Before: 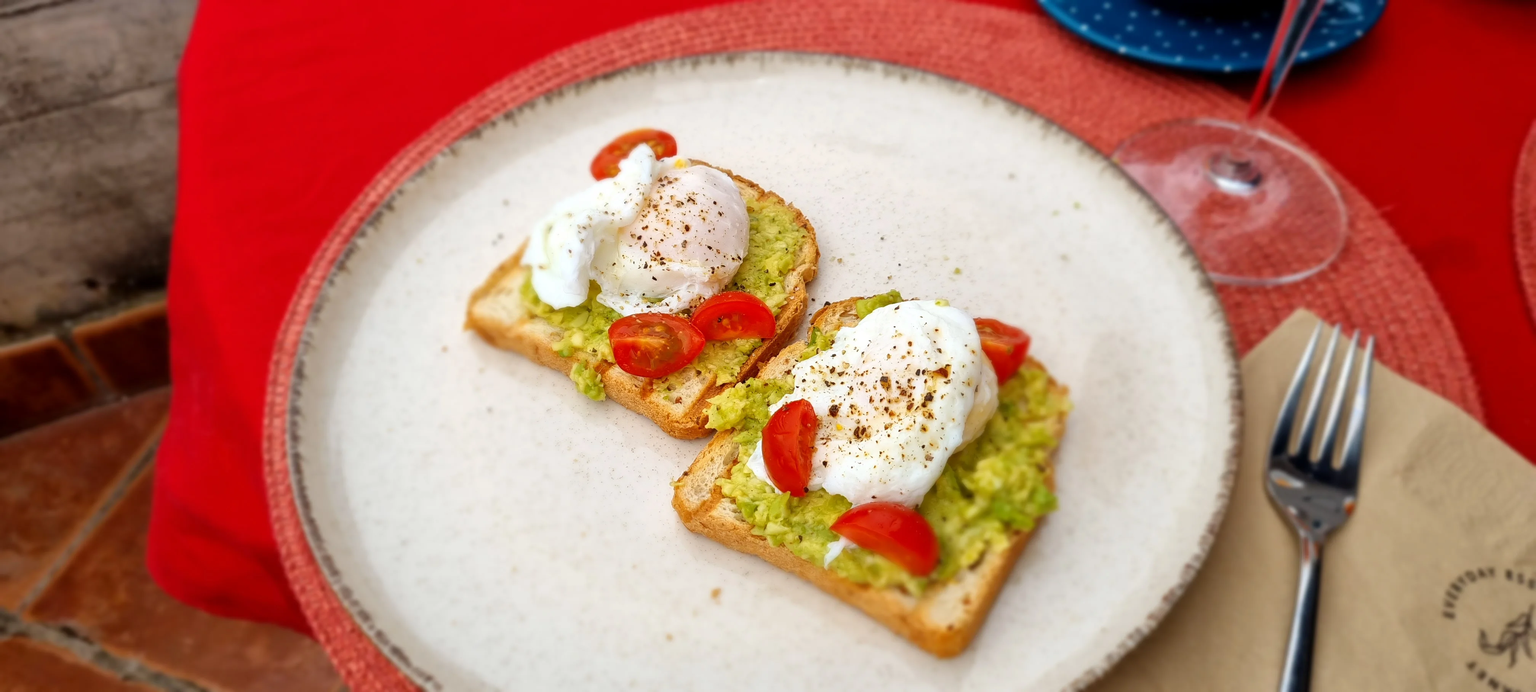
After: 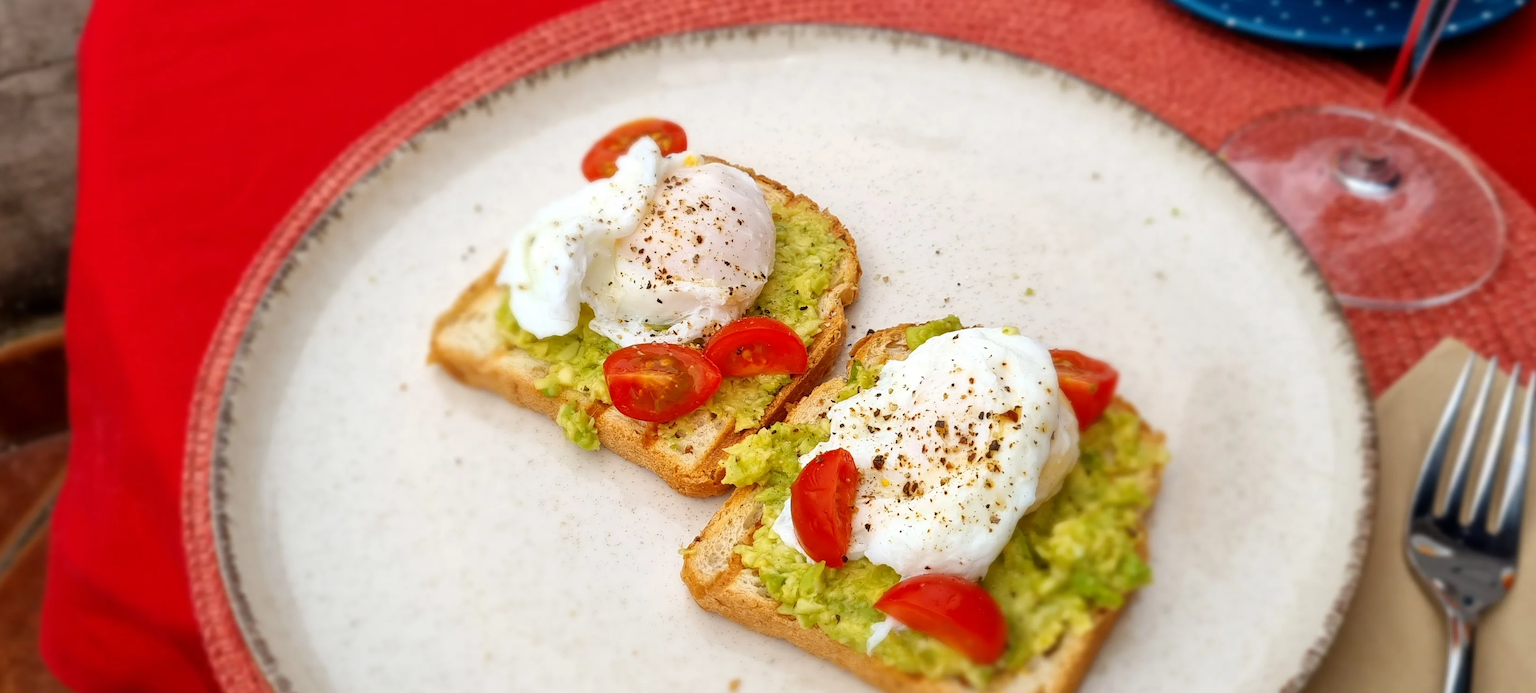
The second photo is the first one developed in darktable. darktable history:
crop and rotate: left 7.465%, top 4.7%, right 10.608%, bottom 13.156%
